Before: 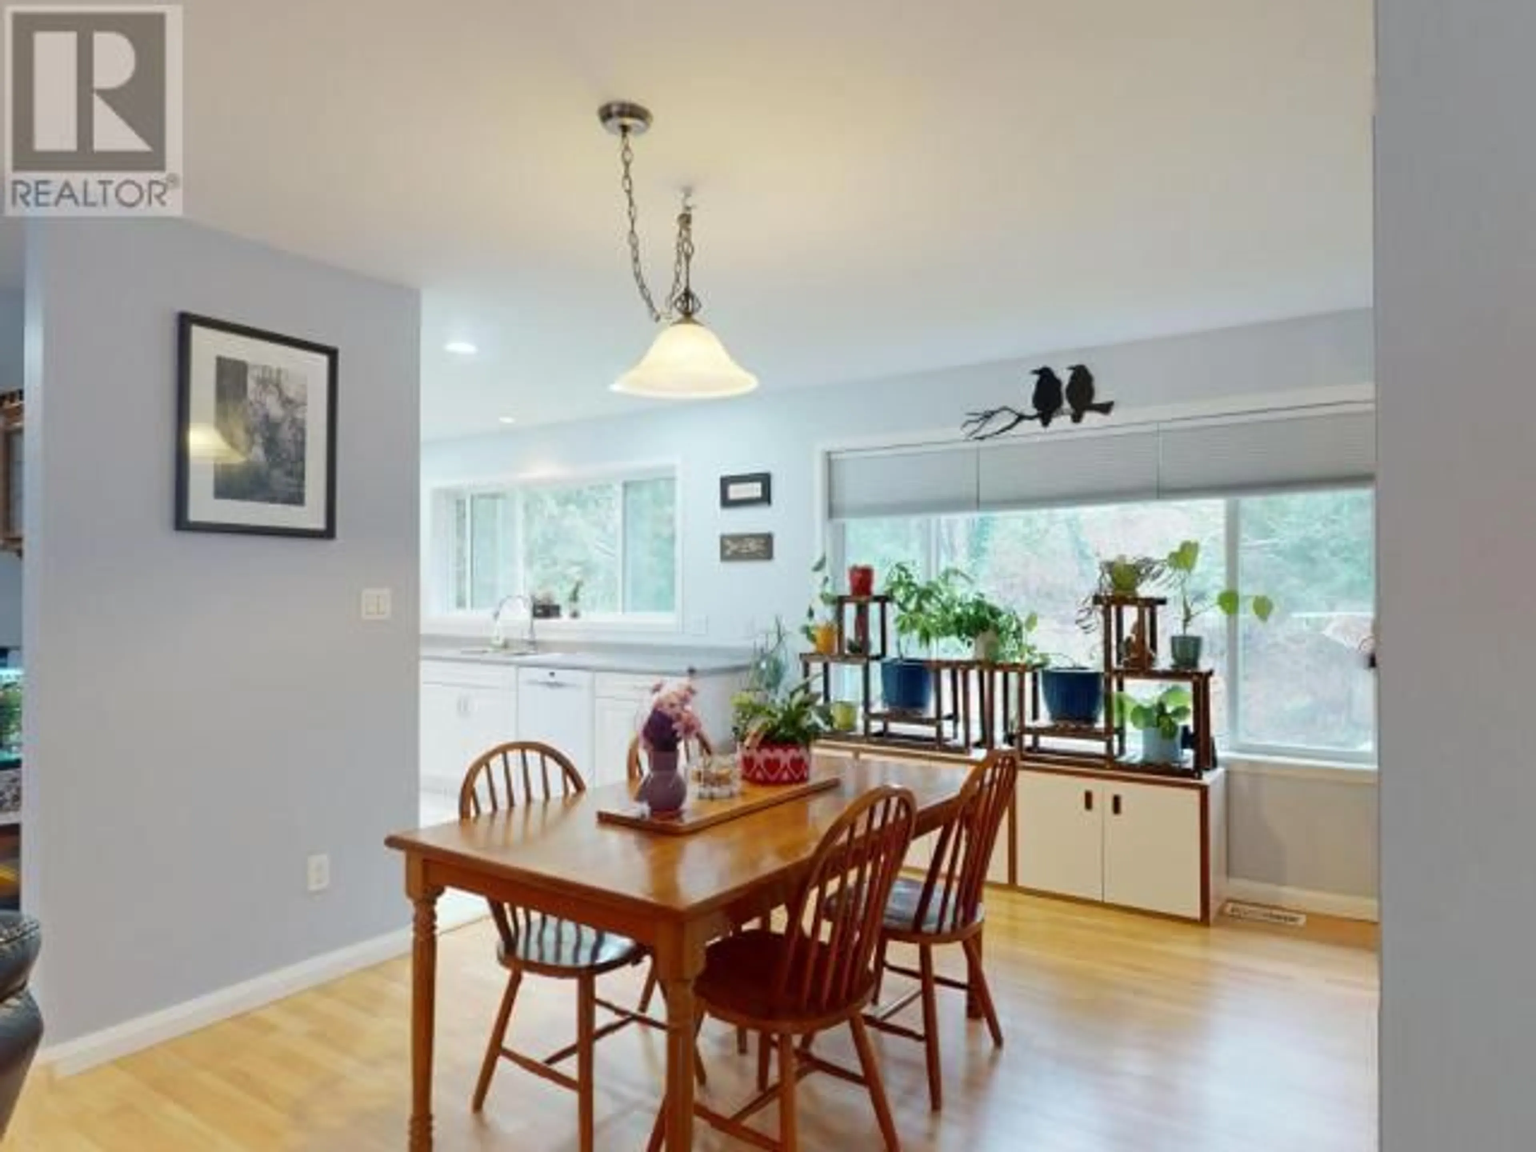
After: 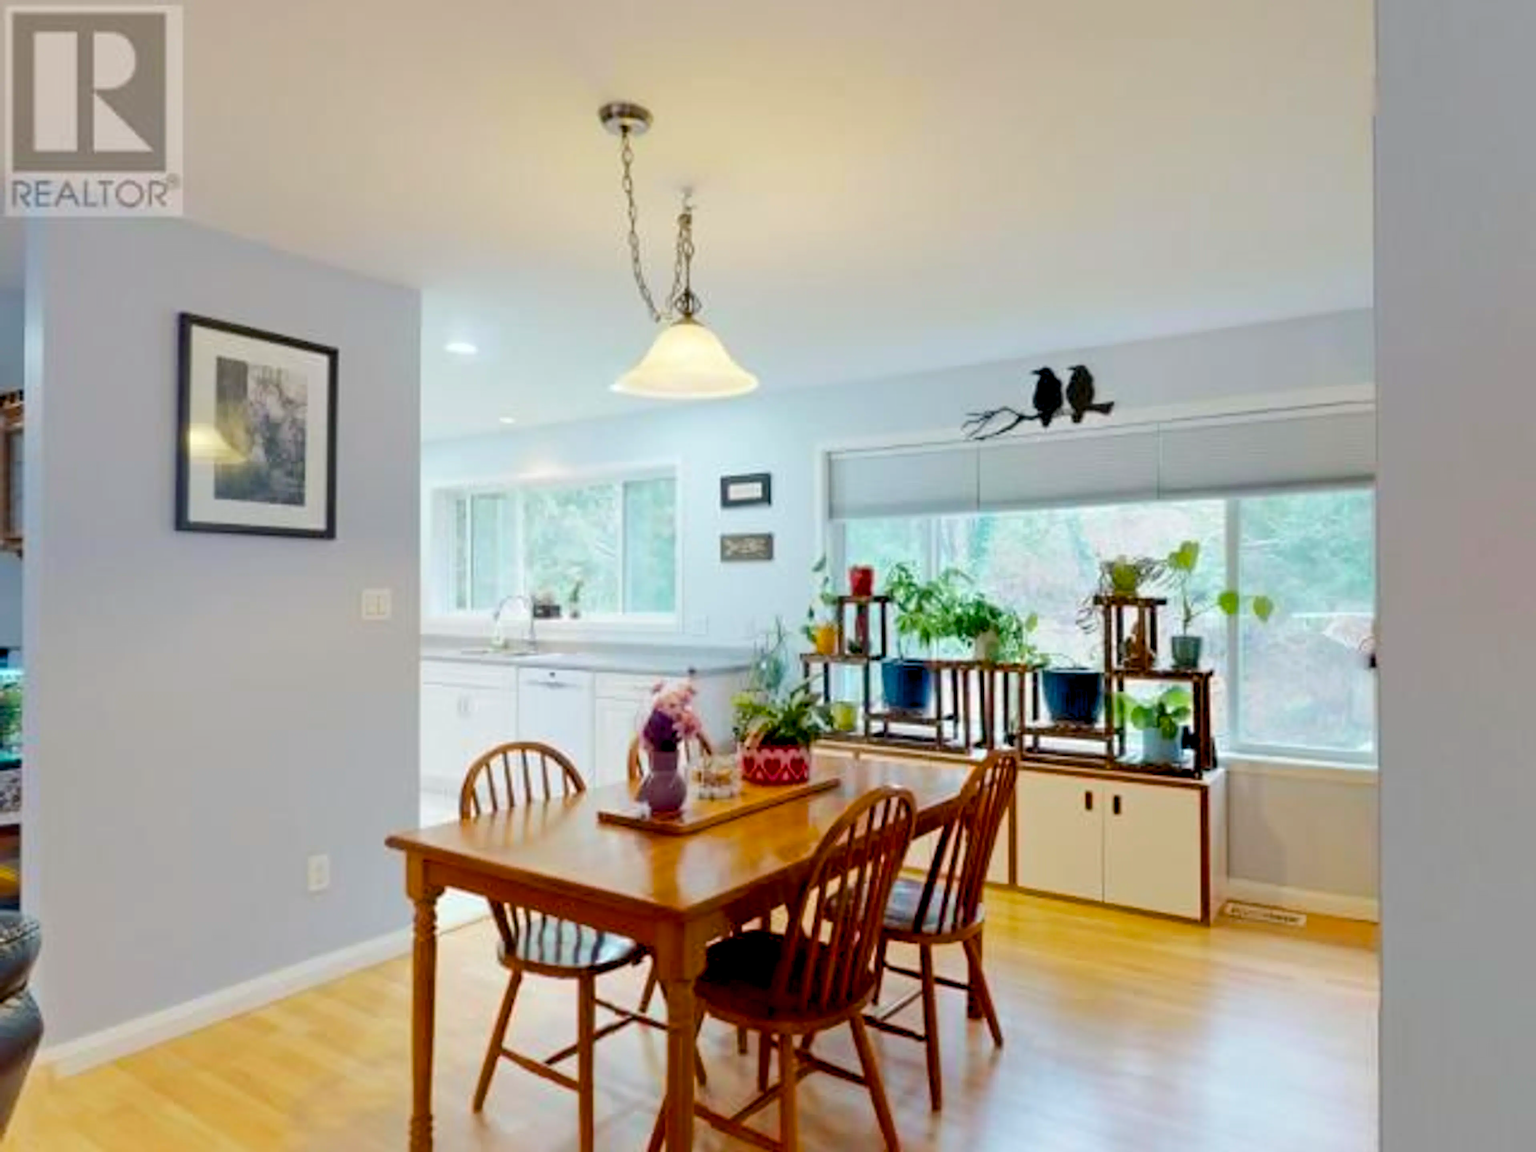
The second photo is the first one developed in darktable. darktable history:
color balance rgb: power › hue 209.29°, global offset › luminance -0.879%, perceptual saturation grading › global saturation 14.987%, perceptual brilliance grading › mid-tones 9.932%, perceptual brilliance grading › shadows 14.187%, global vibrance 20%
